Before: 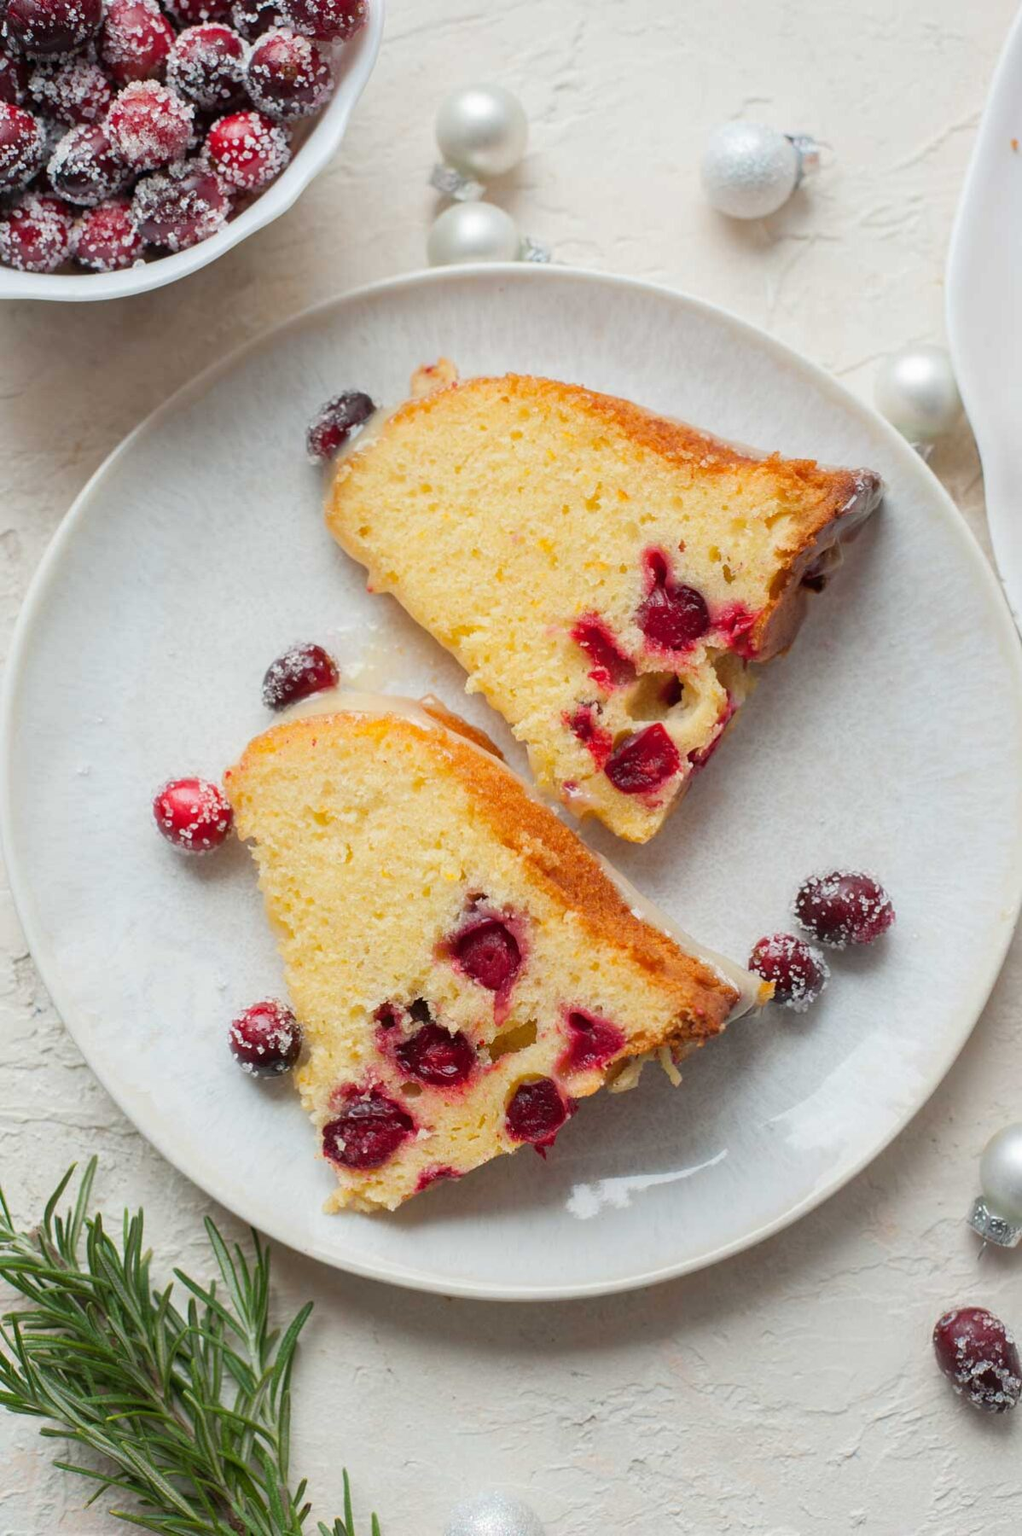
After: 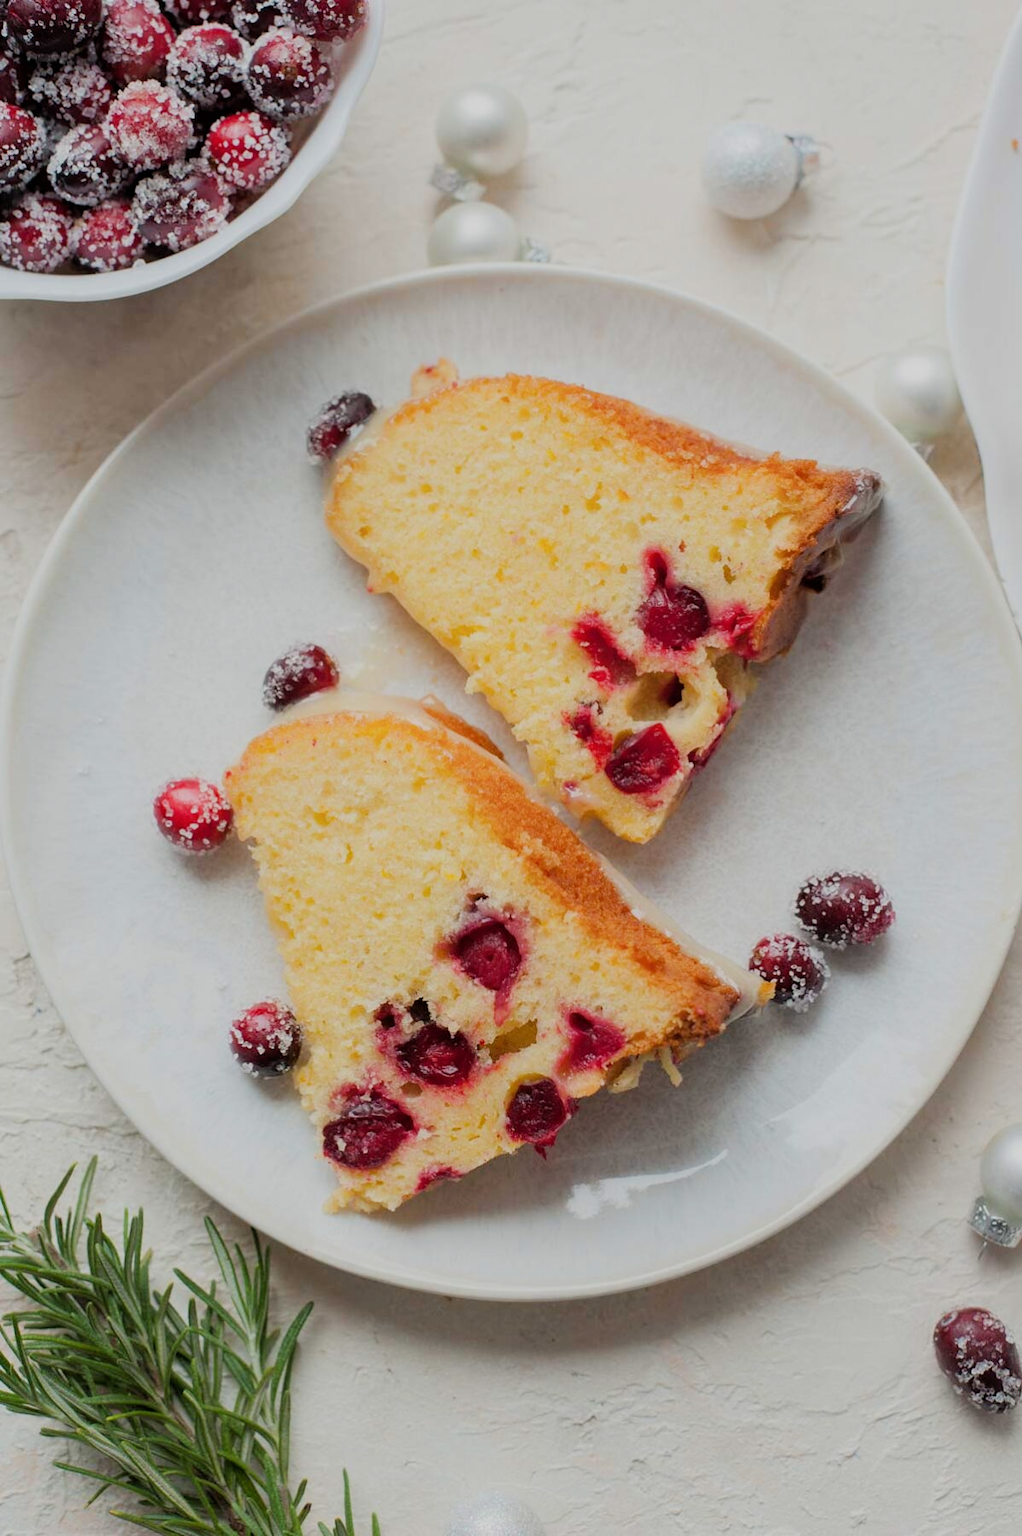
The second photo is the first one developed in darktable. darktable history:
color calibration: illuminant same as pipeline (D50), adaptation XYZ, x 0.346, y 0.359, temperature 5009 K
filmic rgb: black relative exposure -7.65 EV, white relative exposure 4.56 EV, hardness 3.61
